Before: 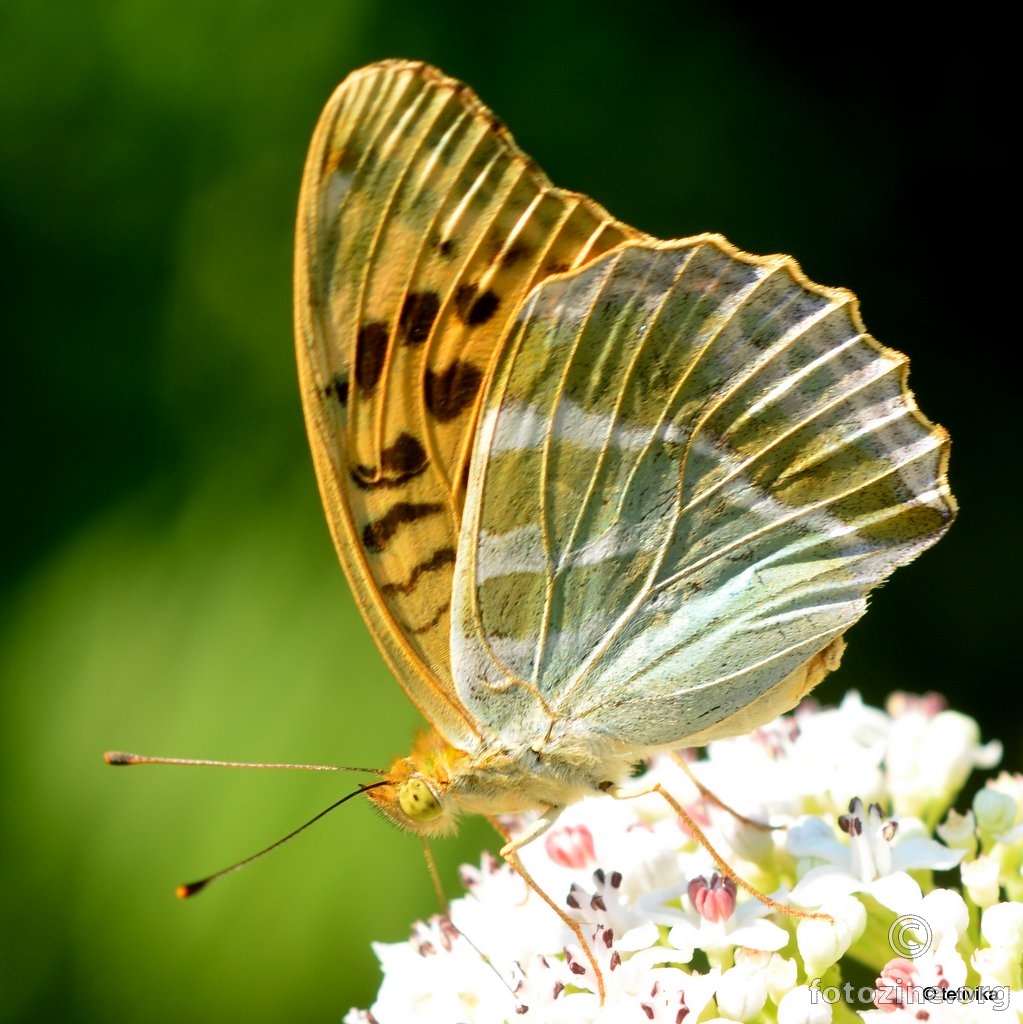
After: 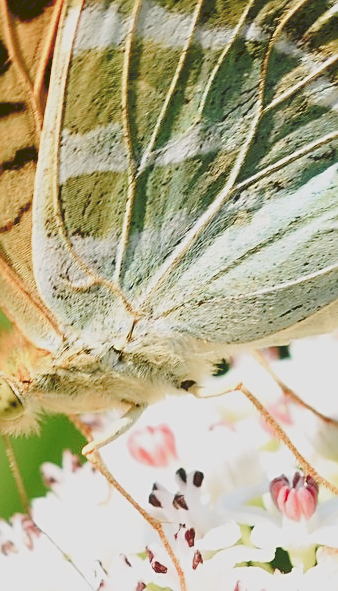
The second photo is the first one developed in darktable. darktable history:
color balance rgb: shadows lift › chroma 1%, shadows lift › hue 113°, highlights gain › chroma 0.2%, highlights gain › hue 333°, perceptual saturation grading › global saturation 20%, perceptual saturation grading › highlights -50%, perceptual saturation grading › shadows 25%, contrast -30%
crop: left 40.878%, top 39.176%, right 25.993%, bottom 3.081%
tone curve: curves: ch0 [(0, 0) (0.003, 0.161) (0.011, 0.161) (0.025, 0.161) (0.044, 0.161) (0.069, 0.161) (0.1, 0.161) (0.136, 0.163) (0.177, 0.179) (0.224, 0.207) (0.277, 0.243) (0.335, 0.292) (0.399, 0.361) (0.468, 0.452) (0.543, 0.547) (0.623, 0.638) (0.709, 0.731) (0.801, 0.826) (0.898, 0.911) (1, 1)], preserve colors none
color balance: input saturation 80.07%
filmic rgb: black relative exposure -5.42 EV, white relative exposure 2.85 EV, dynamic range scaling -37.73%, hardness 4, contrast 1.605, highlights saturation mix -0.93%
contrast brightness saturation: saturation 0.18
sharpen: on, module defaults
